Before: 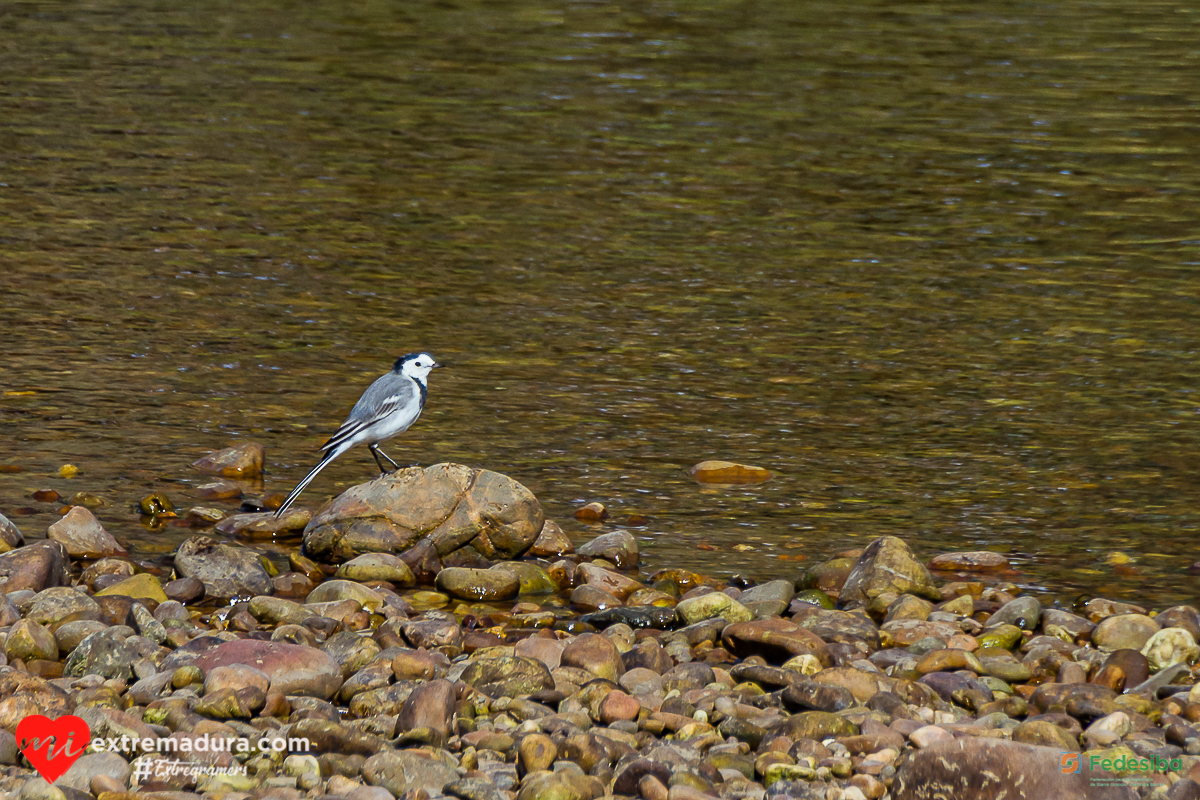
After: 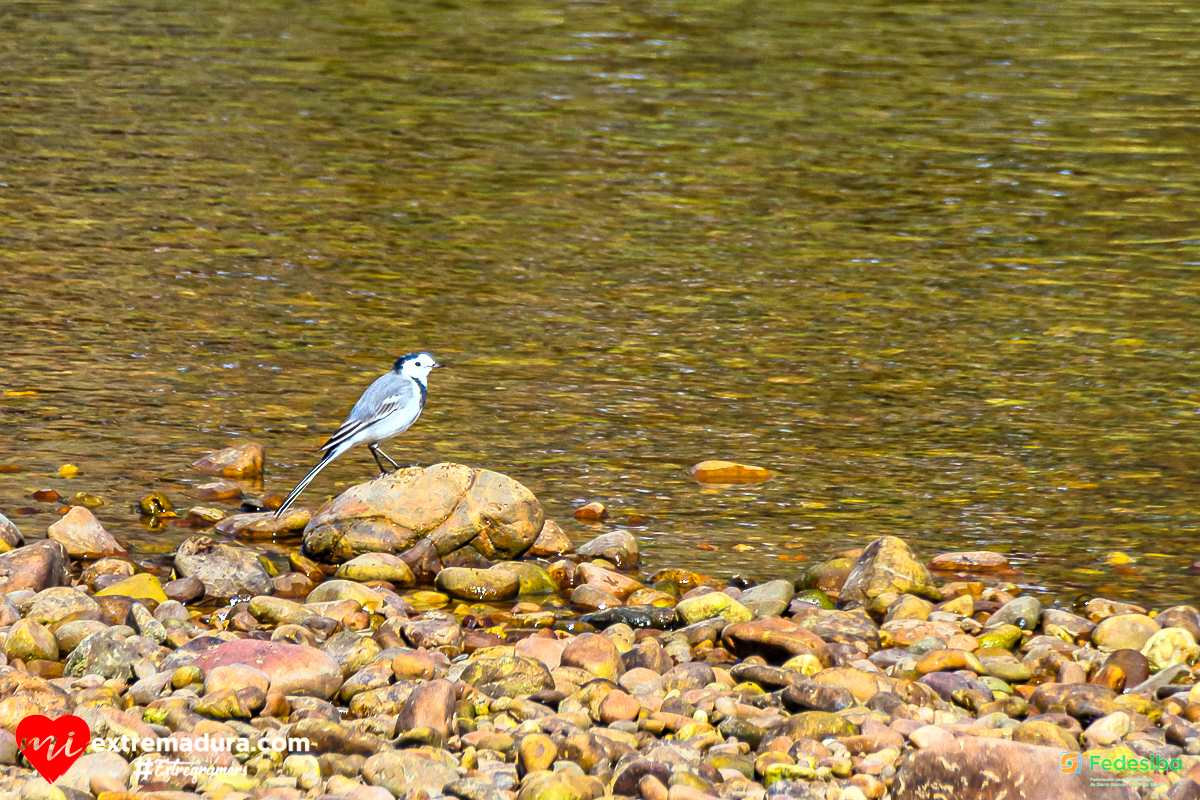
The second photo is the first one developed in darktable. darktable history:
contrast brightness saturation: contrast 0.24, brightness 0.26, saturation 0.39
exposure: black level correction 0.001, exposure 0.5 EV, compensate exposure bias true, compensate highlight preservation false
